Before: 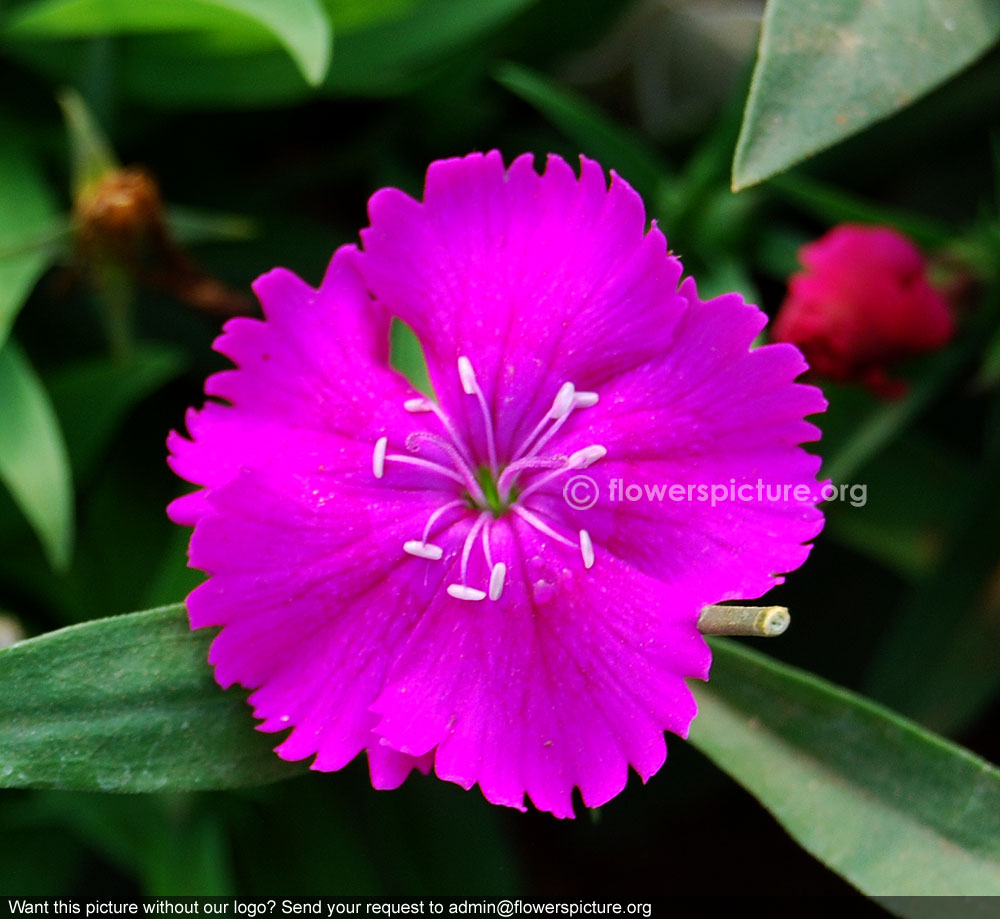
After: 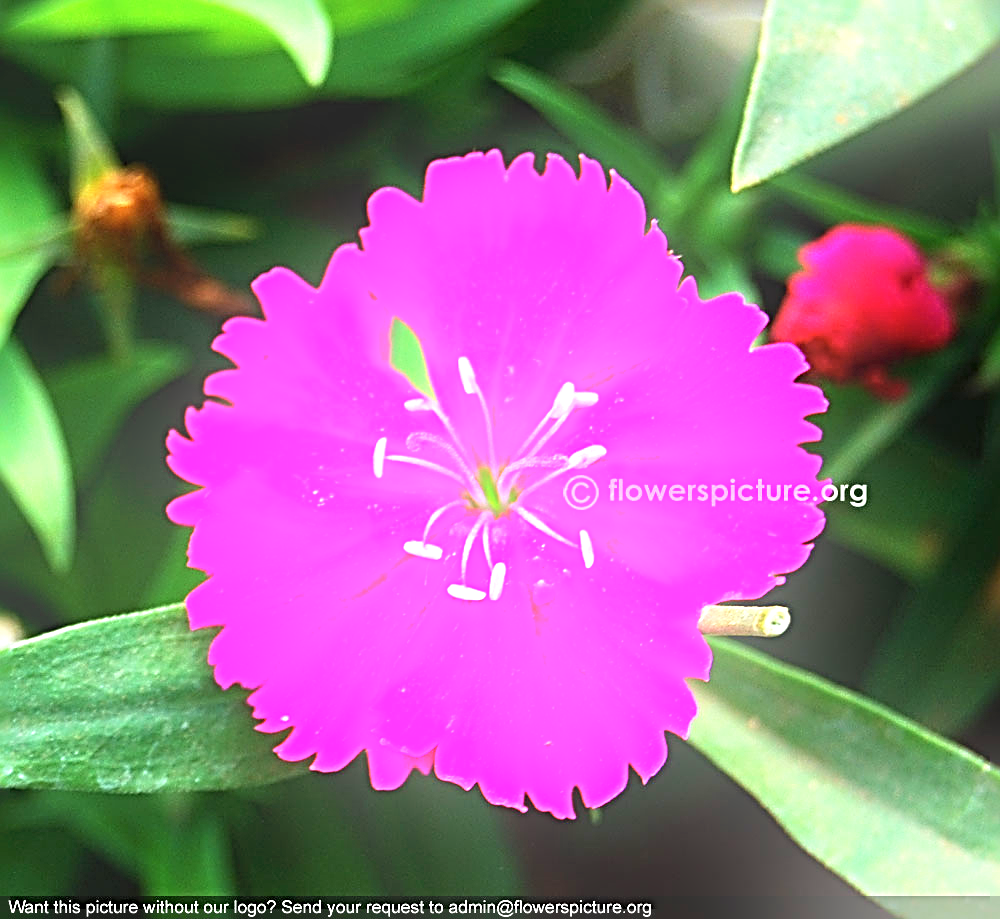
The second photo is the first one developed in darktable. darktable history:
bloom: on, module defaults
white balance: red 1, blue 1
exposure: black level correction 0, exposure 1.45 EV, compensate exposure bias true, compensate highlight preservation false
sharpen: radius 3.69, amount 0.928
